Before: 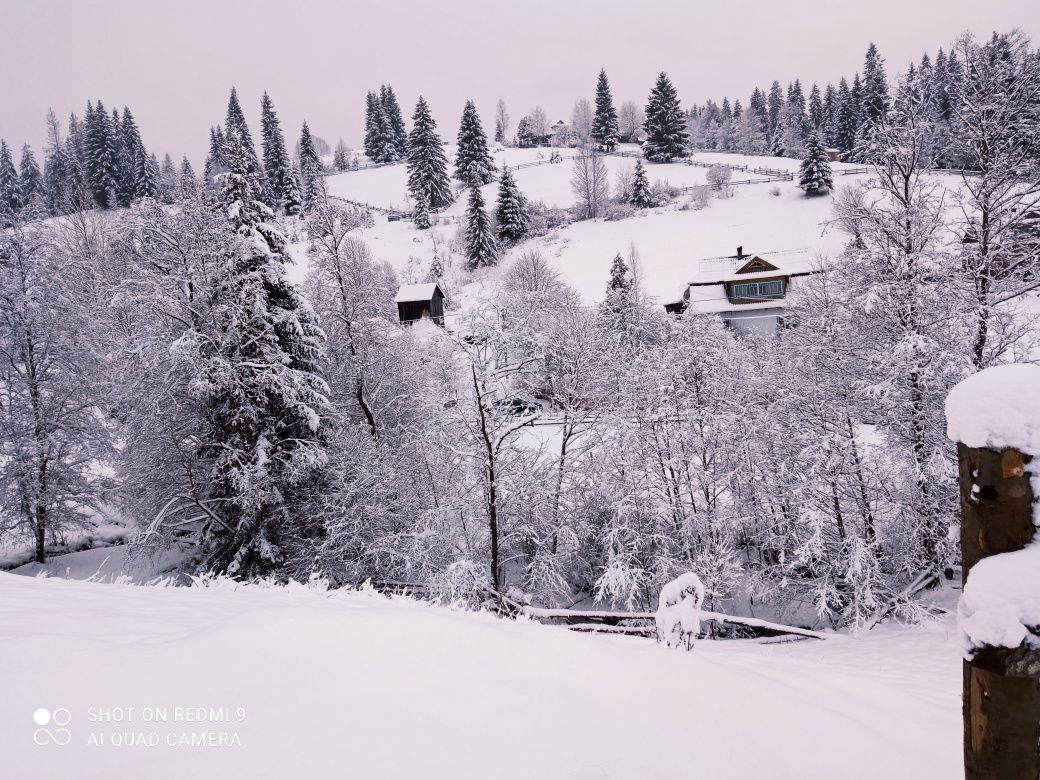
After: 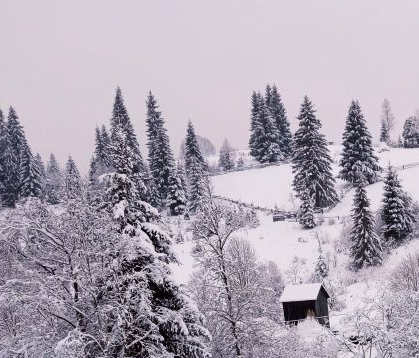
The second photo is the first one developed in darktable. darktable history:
crop and rotate: left 11.115%, top 0.066%, right 48.544%, bottom 53.932%
